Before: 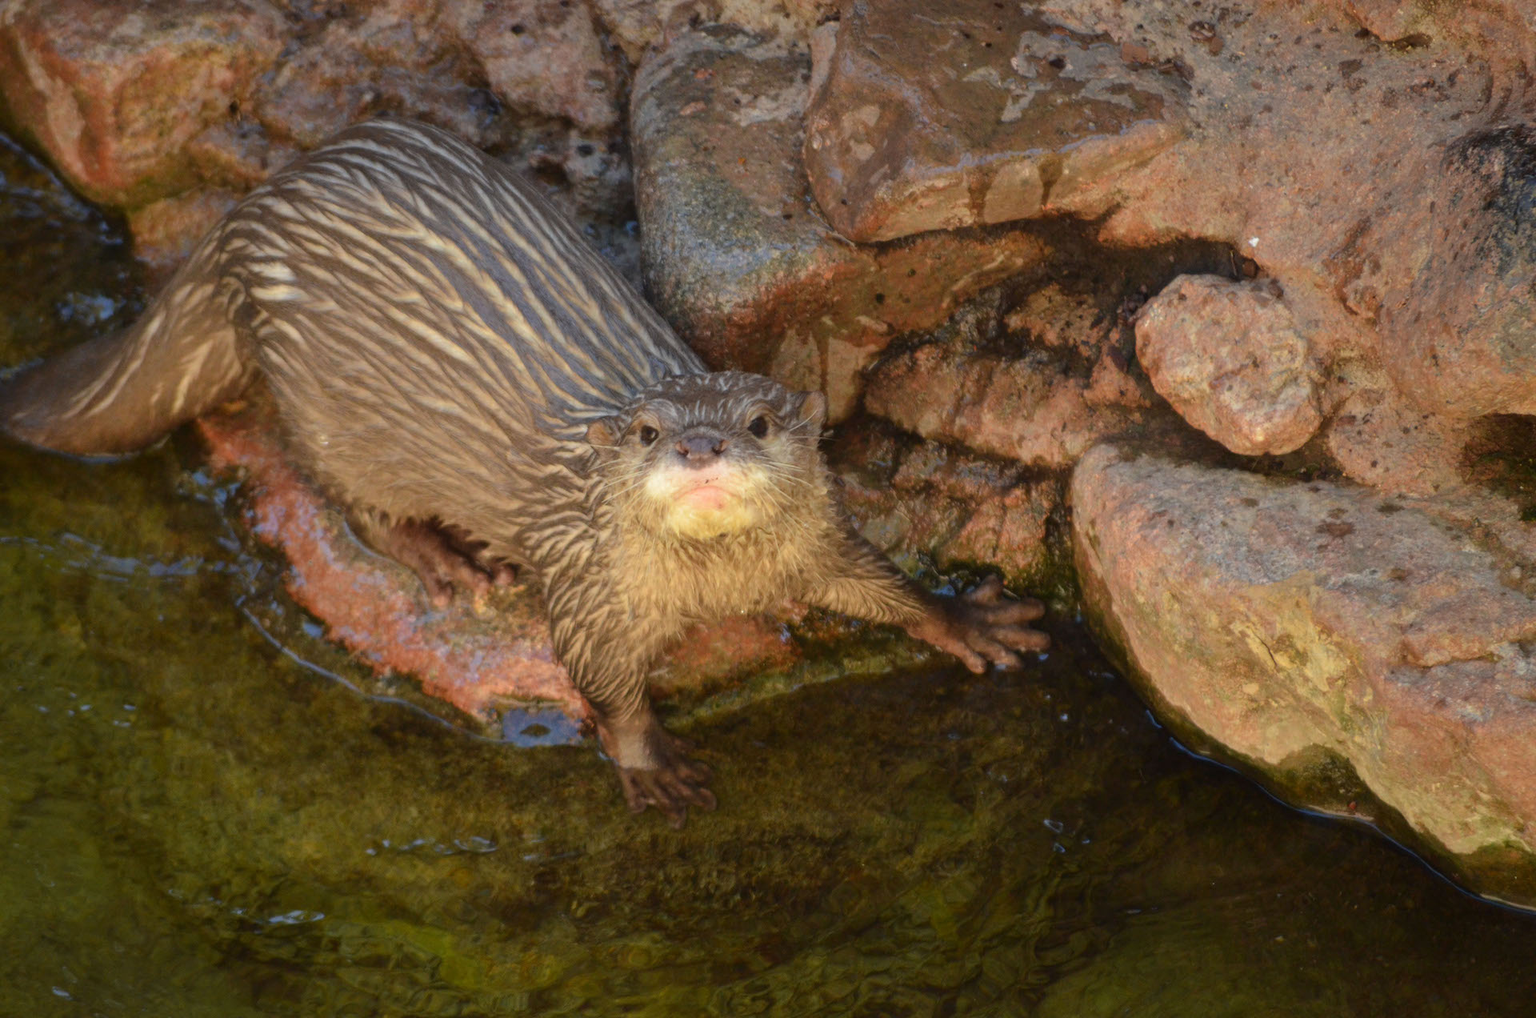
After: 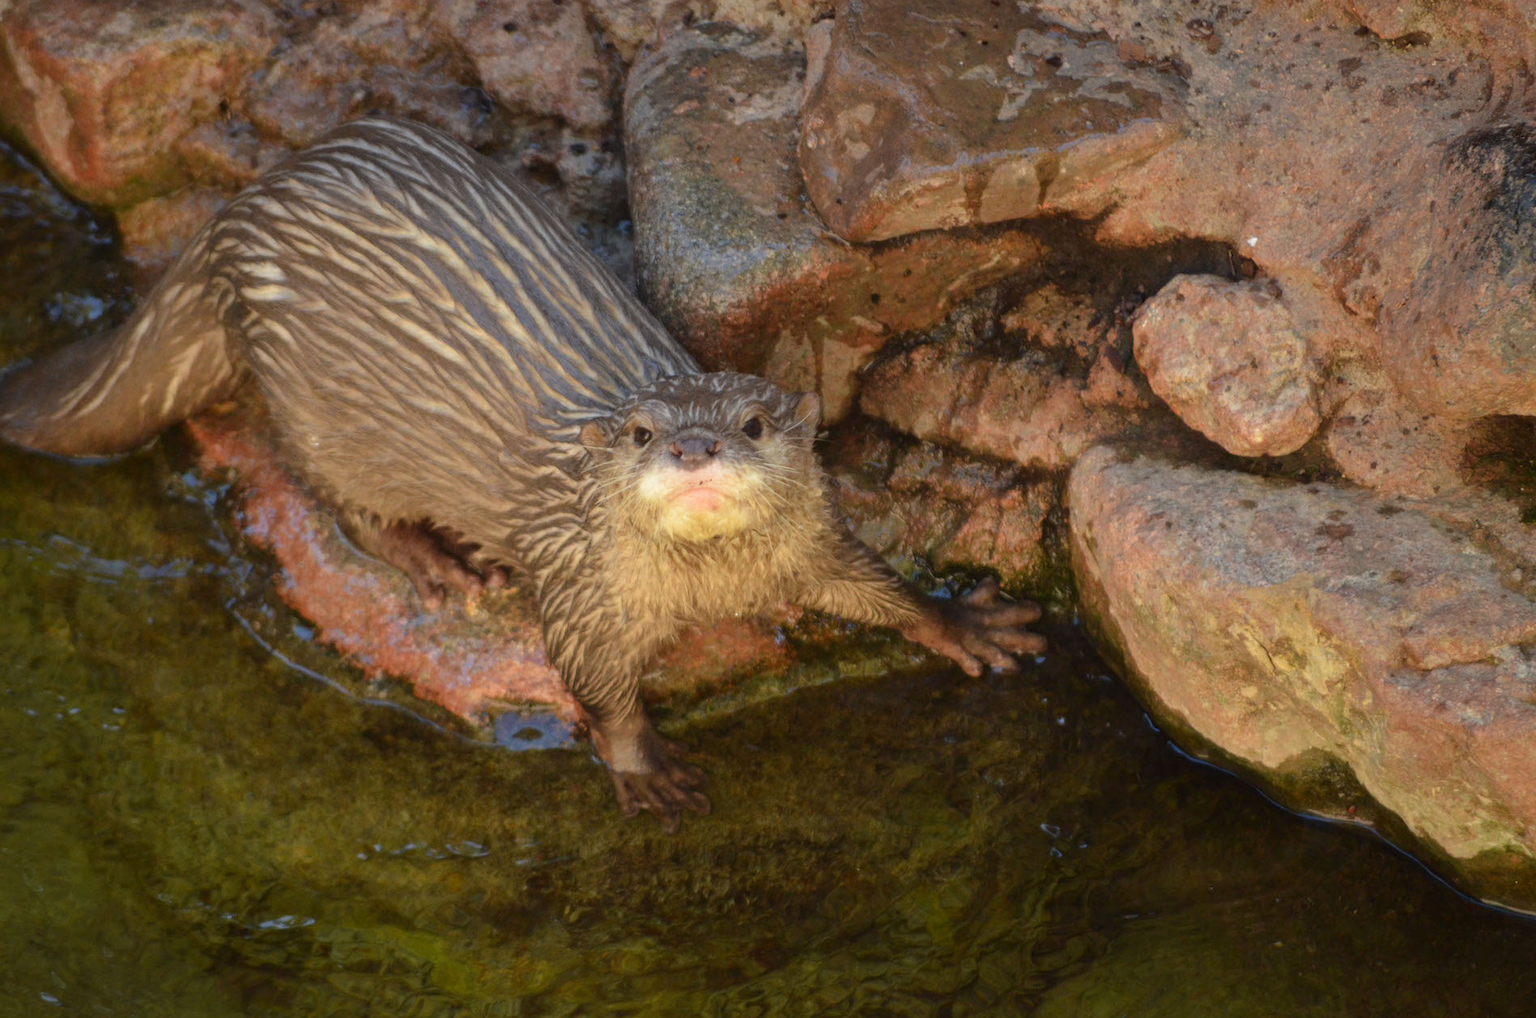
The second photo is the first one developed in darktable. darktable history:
crop and rotate: left 0.811%, top 0.366%, bottom 0.4%
